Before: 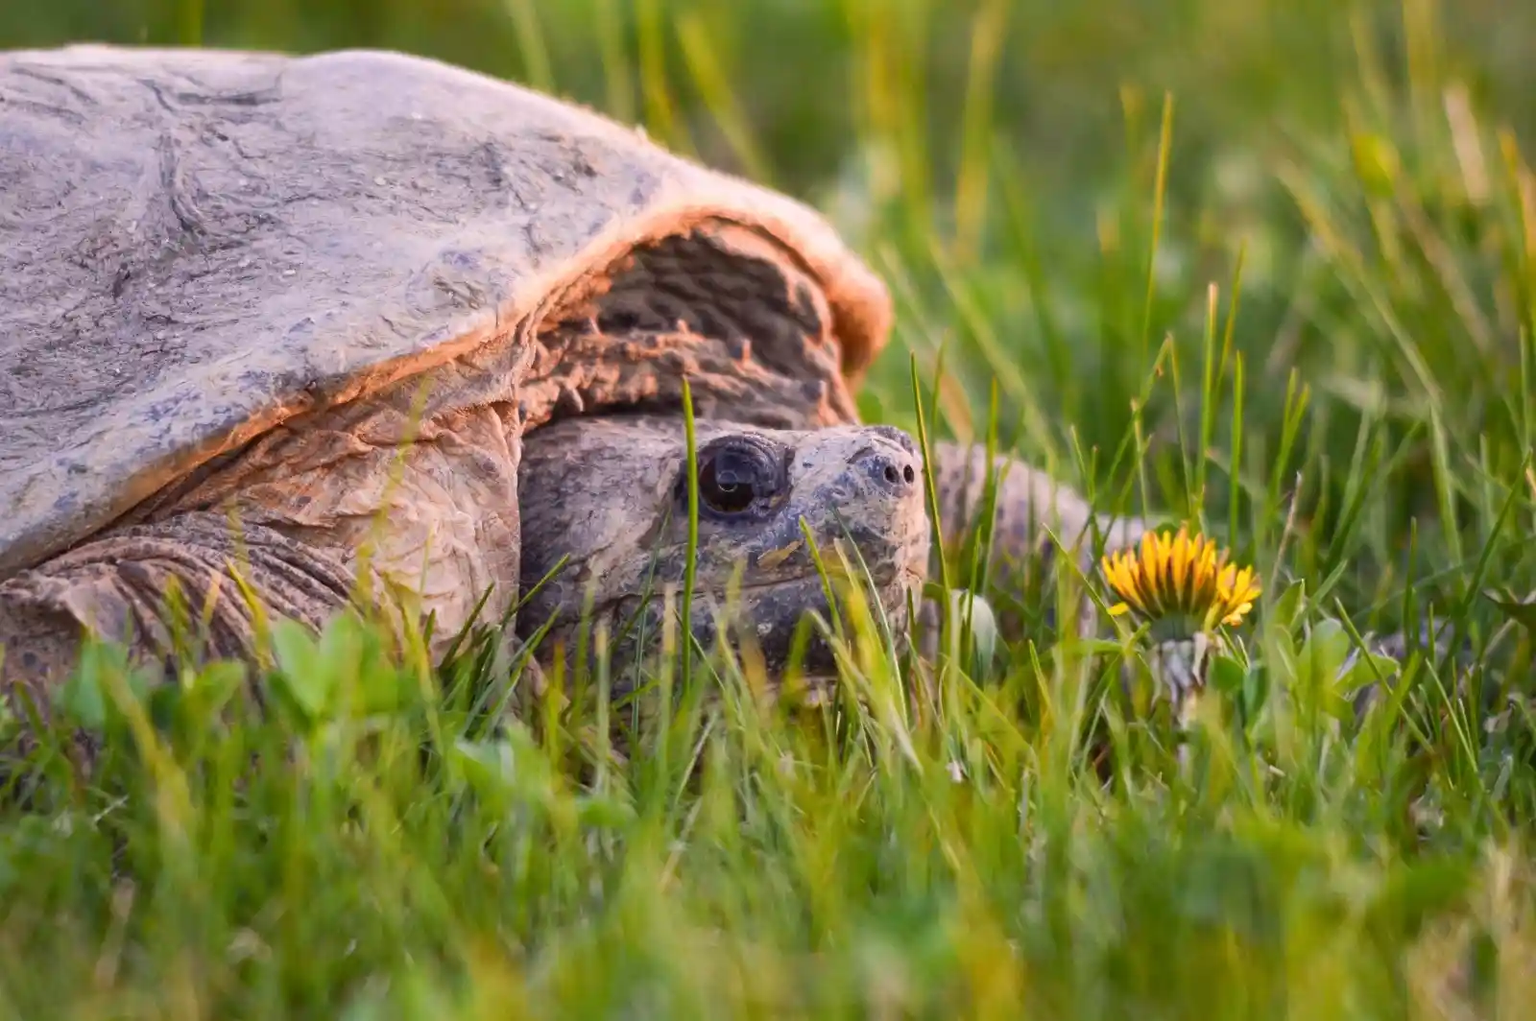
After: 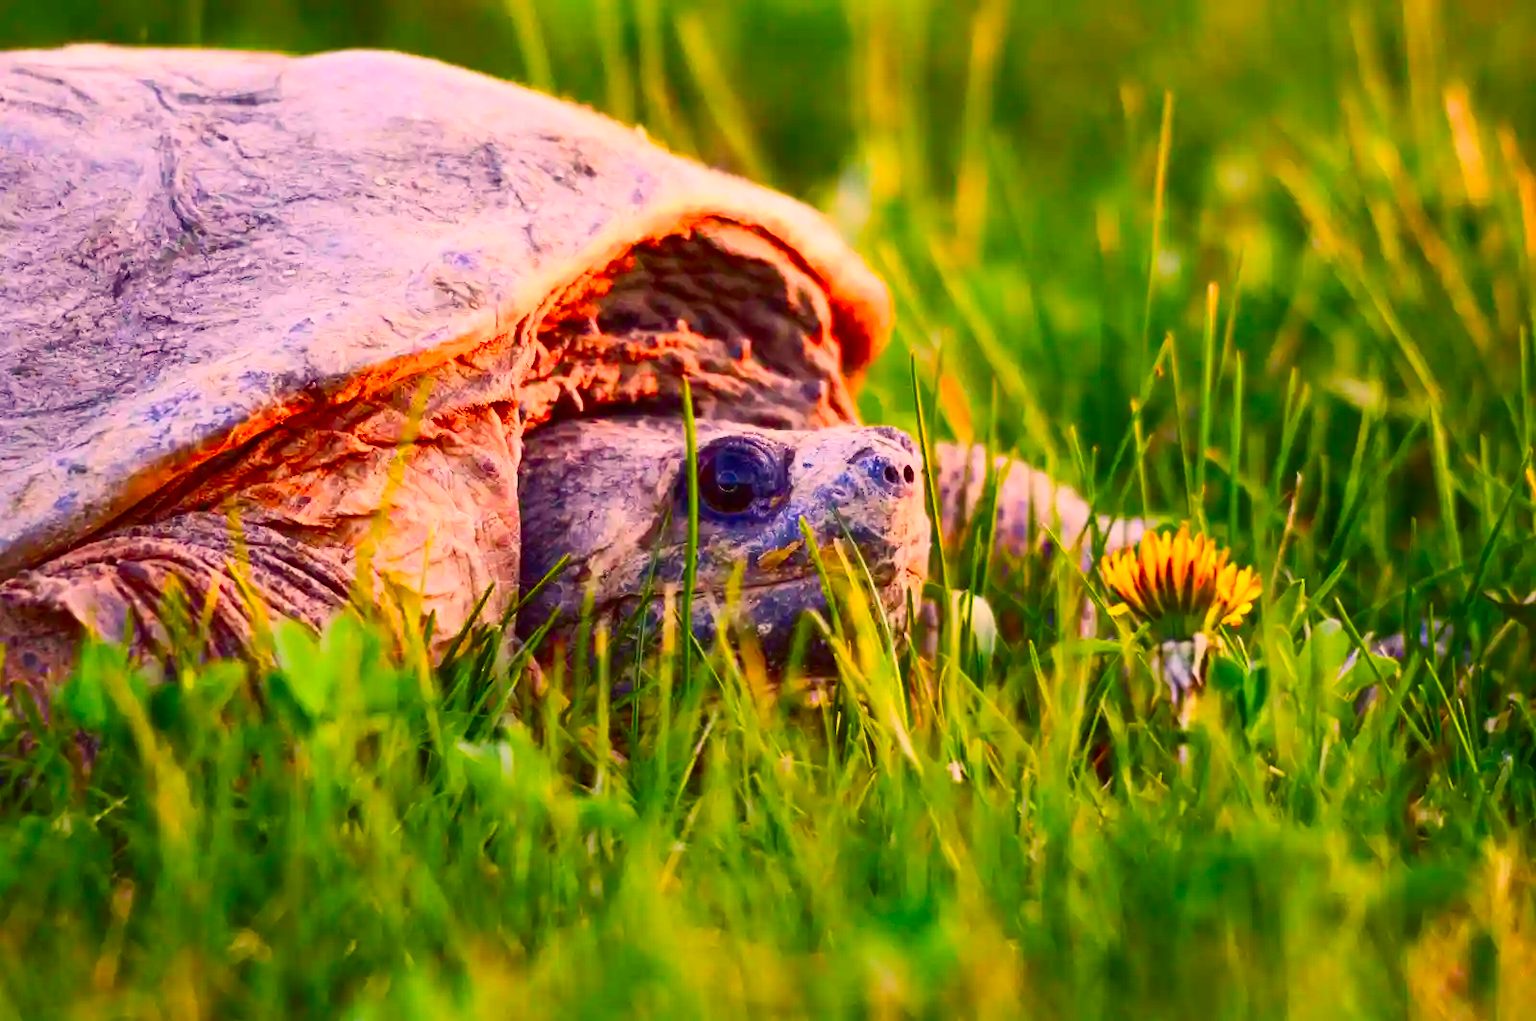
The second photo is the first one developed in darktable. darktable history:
color balance rgb: highlights gain › chroma 3.057%, highlights gain › hue 60.2°, perceptual saturation grading › global saturation 46.027%, perceptual saturation grading › highlights -49.383%, perceptual saturation grading › shadows 29.322%, global vibrance 20%
contrast brightness saturation: contrast 0.269, brightness 0.023, saturation 0.856
